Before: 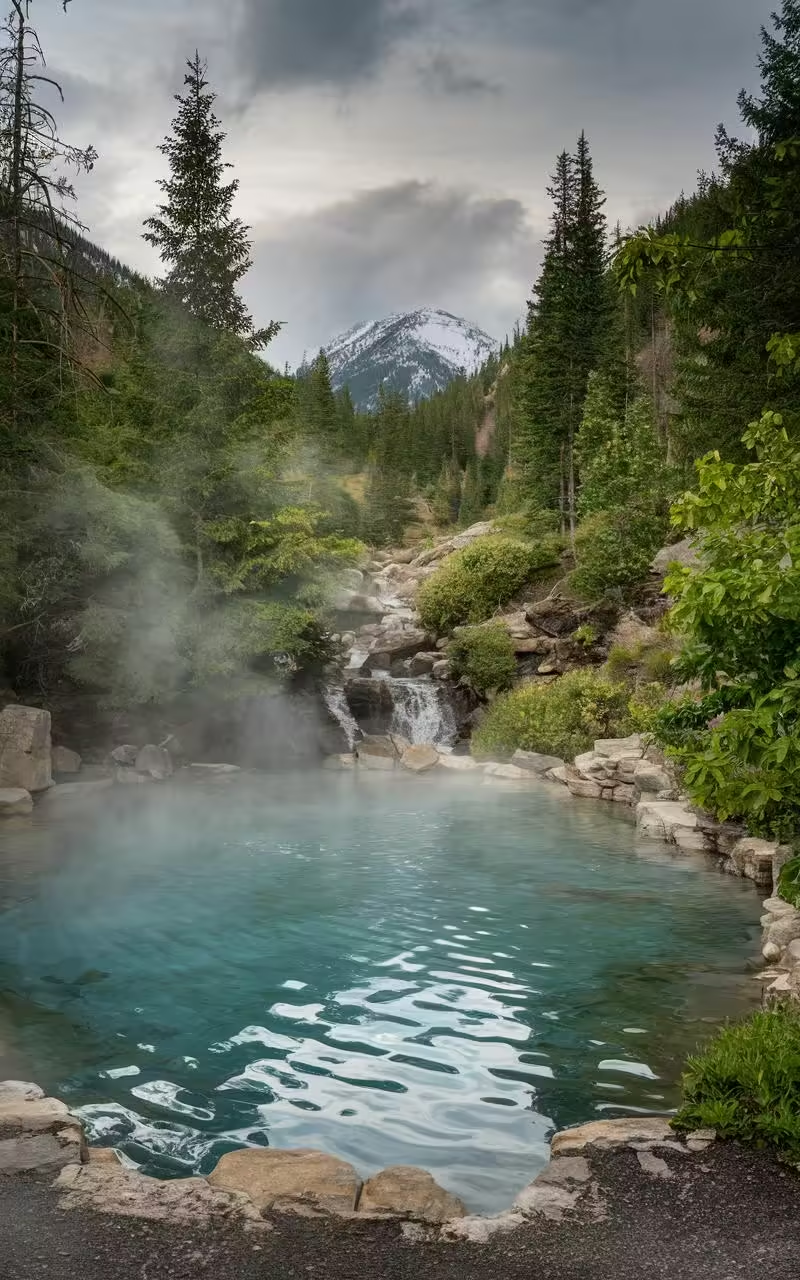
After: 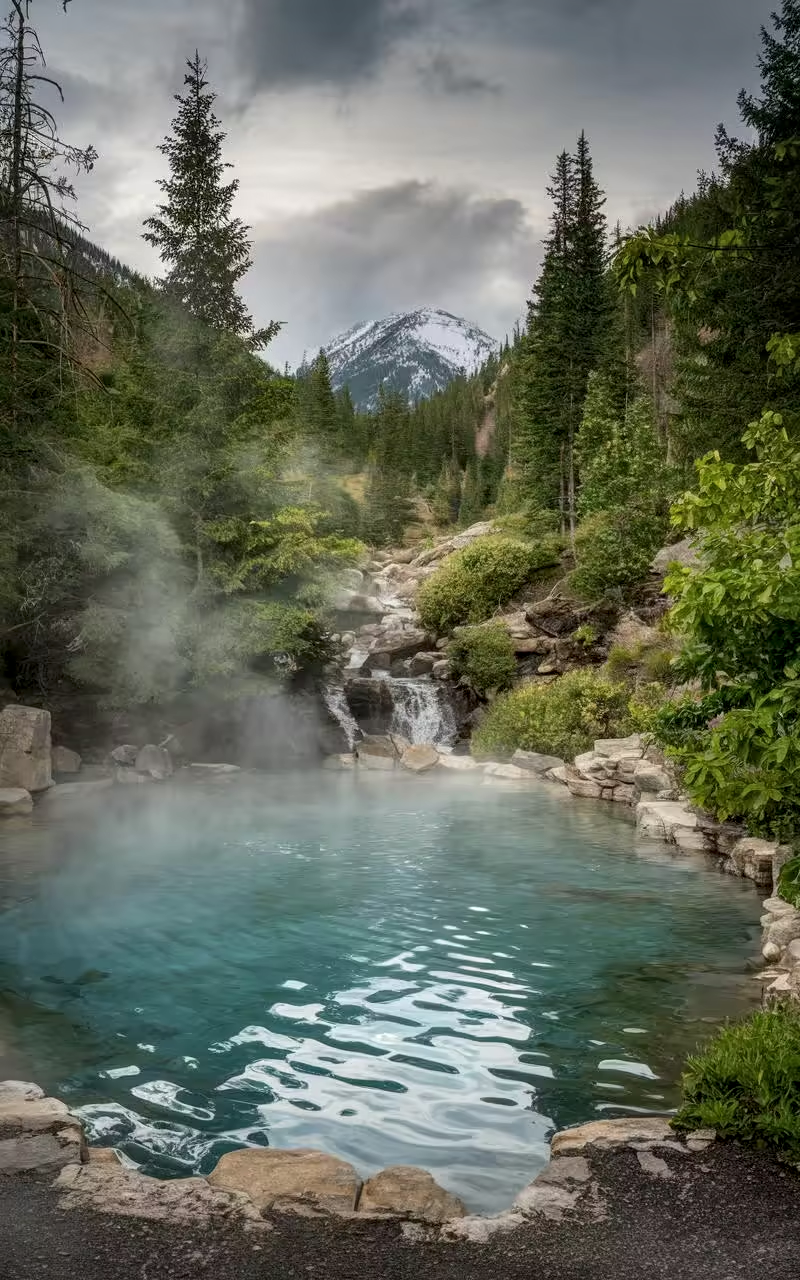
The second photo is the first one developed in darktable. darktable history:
vignetting: saturation -0.024
local contrast: on, module defaults
